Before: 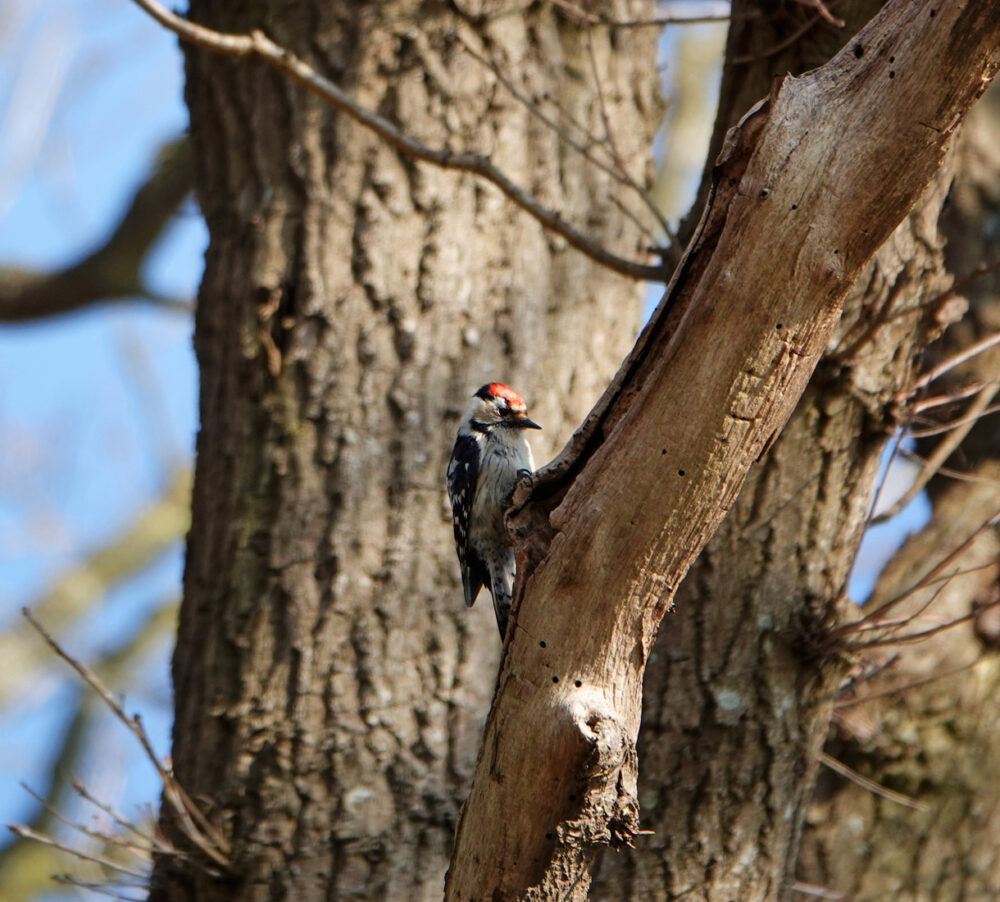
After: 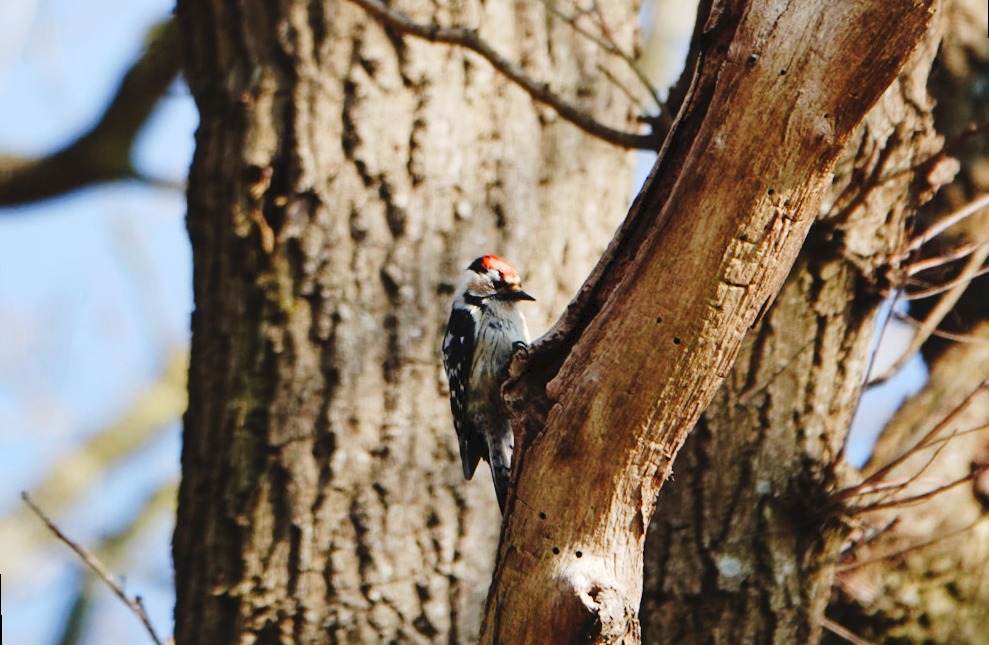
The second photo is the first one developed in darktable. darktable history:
rotate and perspective: rotation -1.42°, crop left 0.016, crop right 0.984, crop top 0.035, crop bottom 0.965
tone curve: curves: ch0 [(0, 0) (0.003, 0.049) (0.011, 0.052) (0.025, 0.057) (0.044, 0.069) (0.069, 0.076) (0.1, 0.09) (0.136, 0.111) (0.177, 0.15) (0.224, 0.197) (0.277, 0.267) (0.335, 0.366) (0.399, 0.477) (0.468, 0.561) (0.543, 0.651) (0.623, 0.733) (0.709, 0.804) (0.801, 0.869) (0.898, 0.924) (1, 1)], preserve colors none
crop and rotate: top 12.5%, bottom 12.5%
